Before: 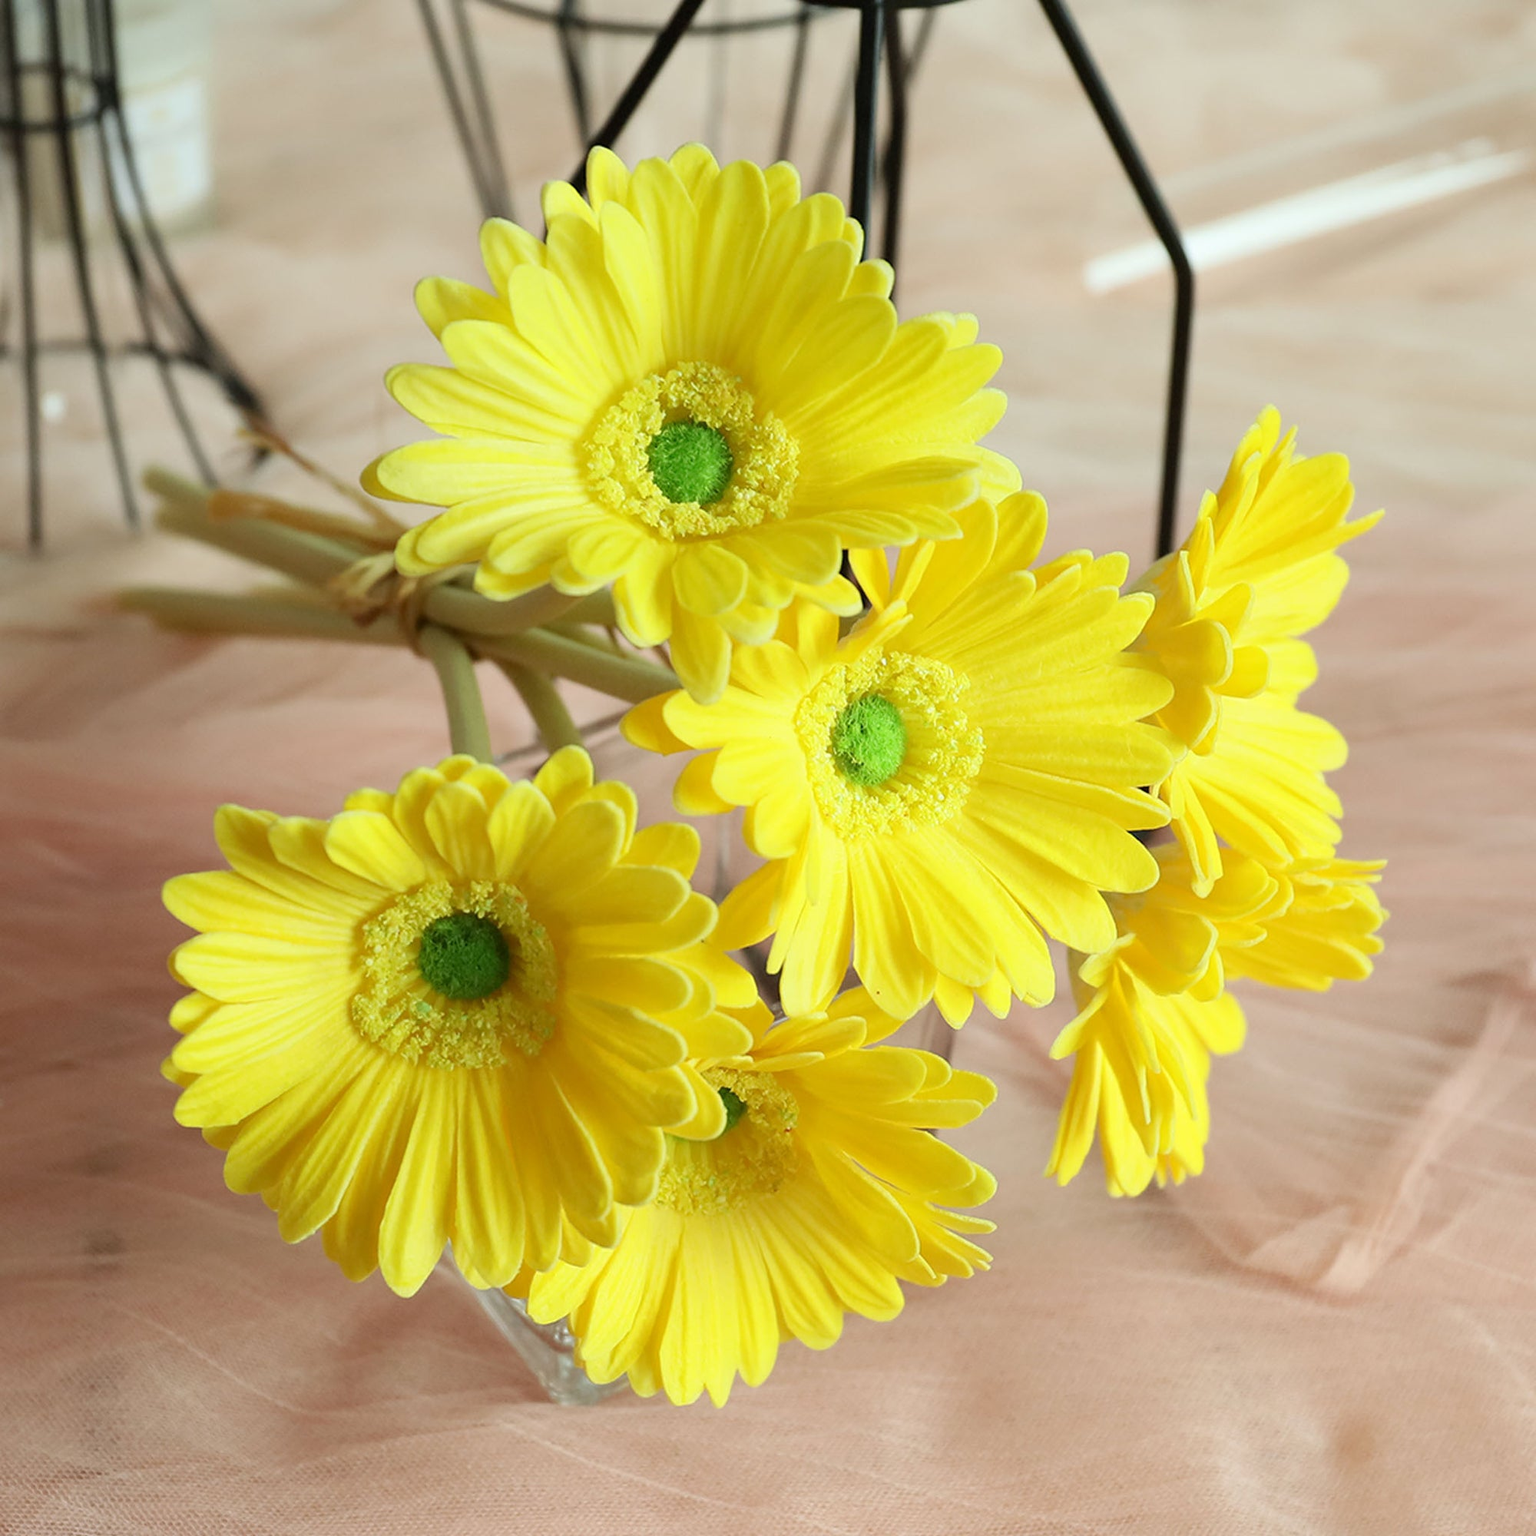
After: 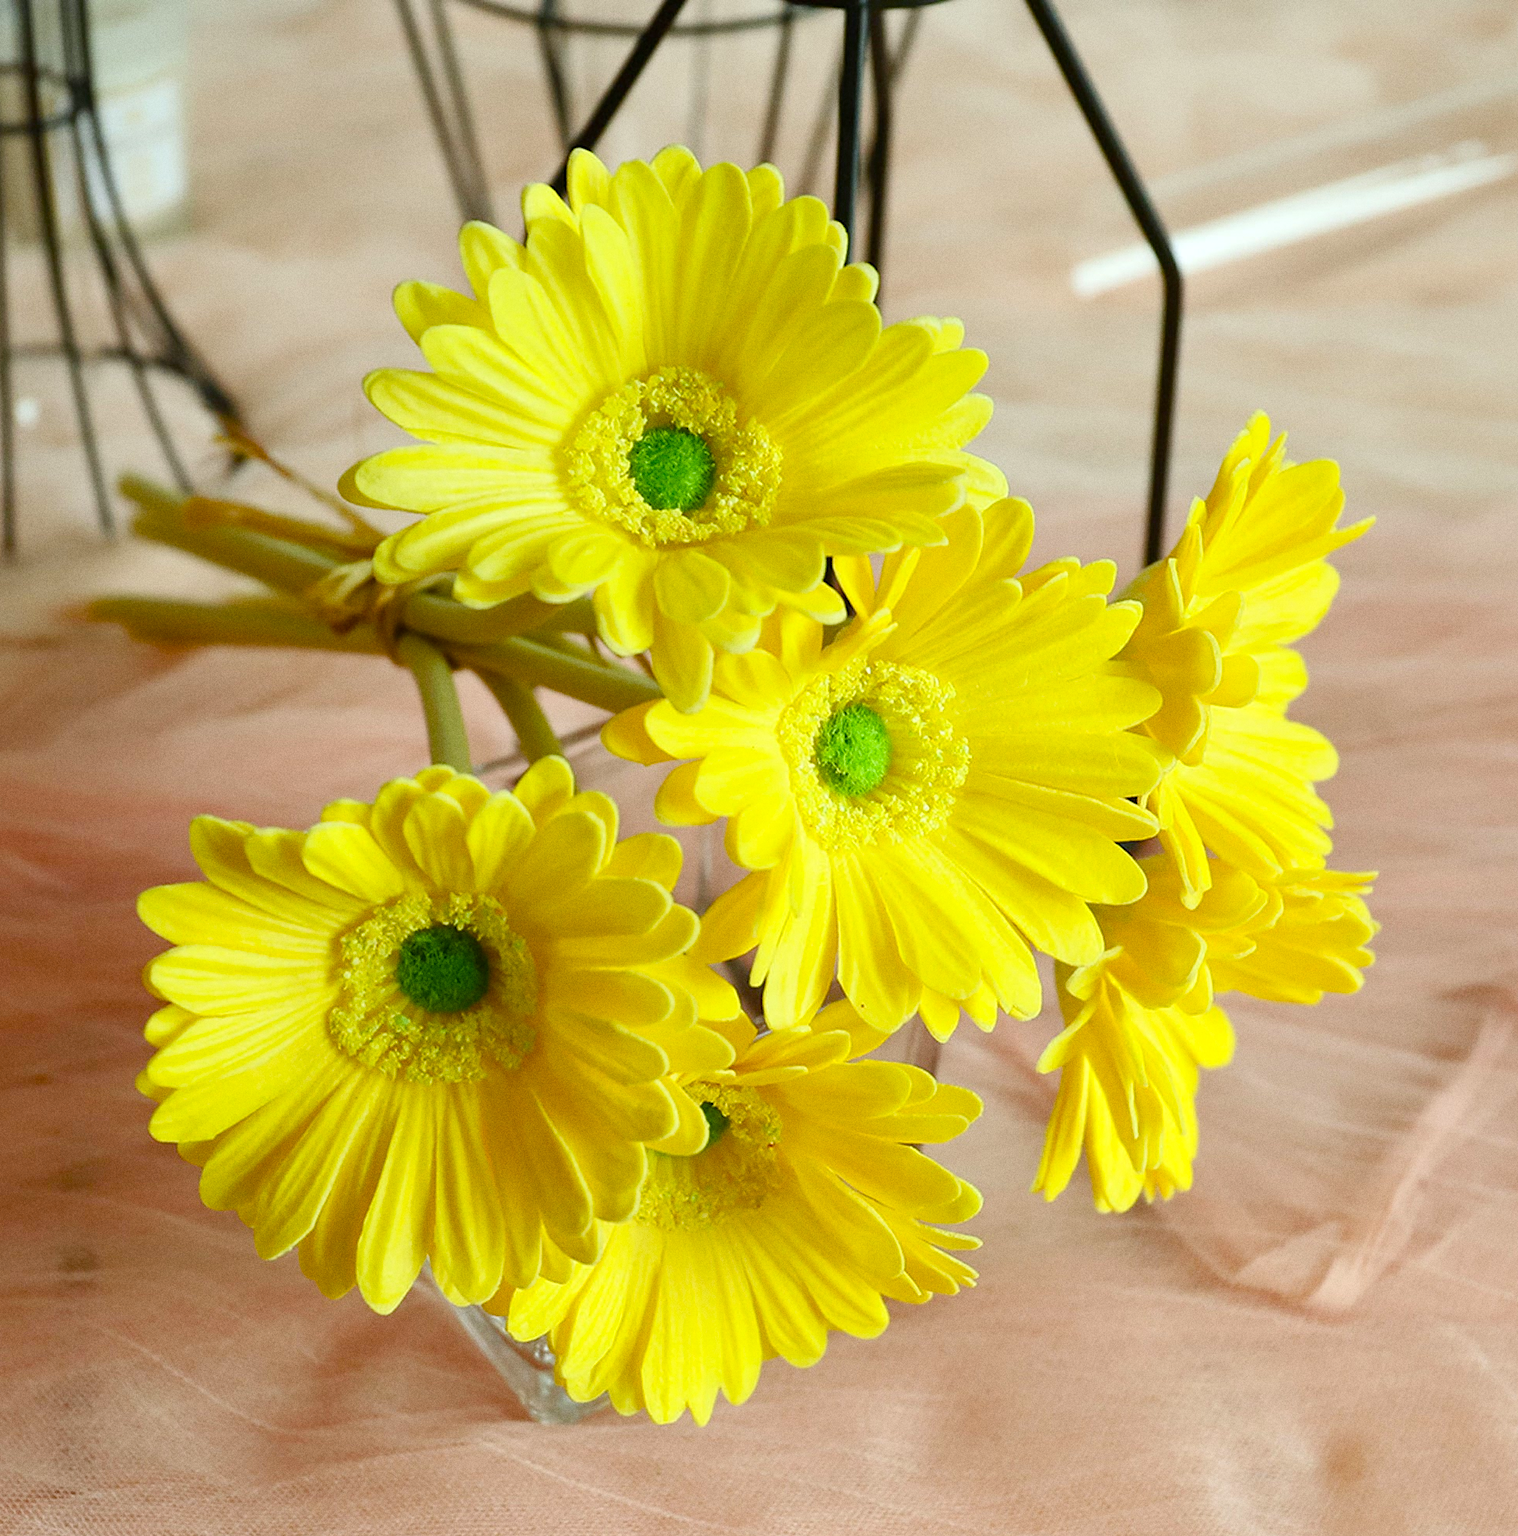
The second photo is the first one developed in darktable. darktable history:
local contrast: mode bilateral grid, contrast 20, coarseness 50, detail 120%, midtone range 0.2
color balance rgb: perceptual saturation grading › global saturation 35%, perceptual saturation grading › highlights -25%, perceptual saturation grading › shadows 50%
crop and rotate: left 1.774%, right 0.633%, bottom 1.28%
grain: coarseness 0.09 ISO
